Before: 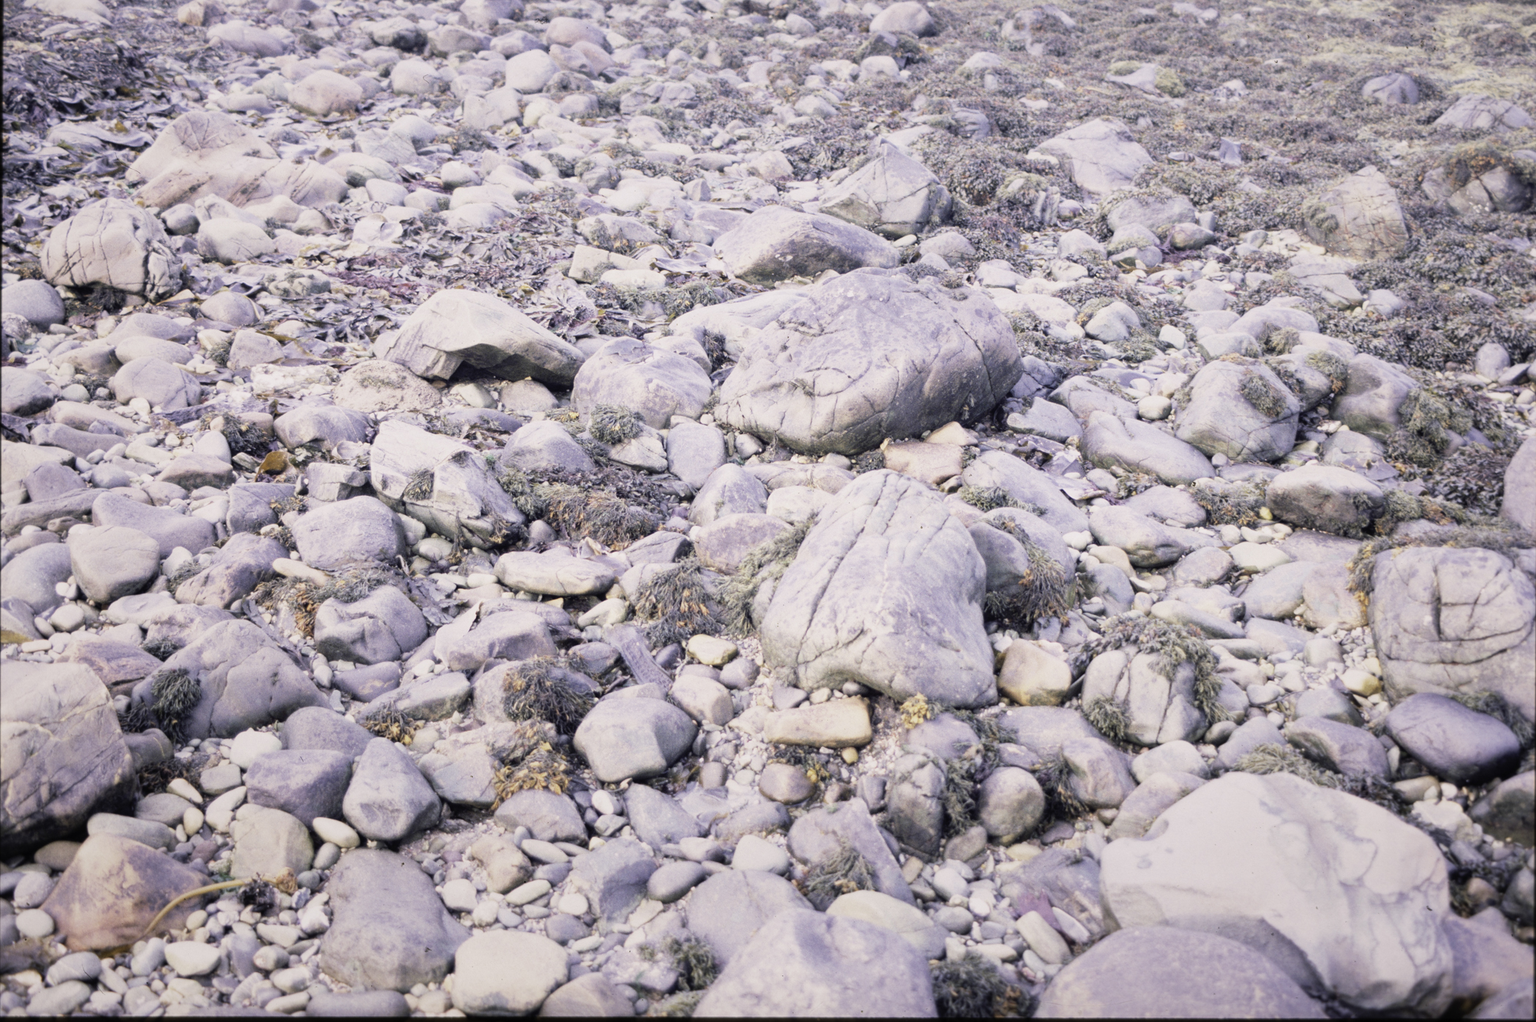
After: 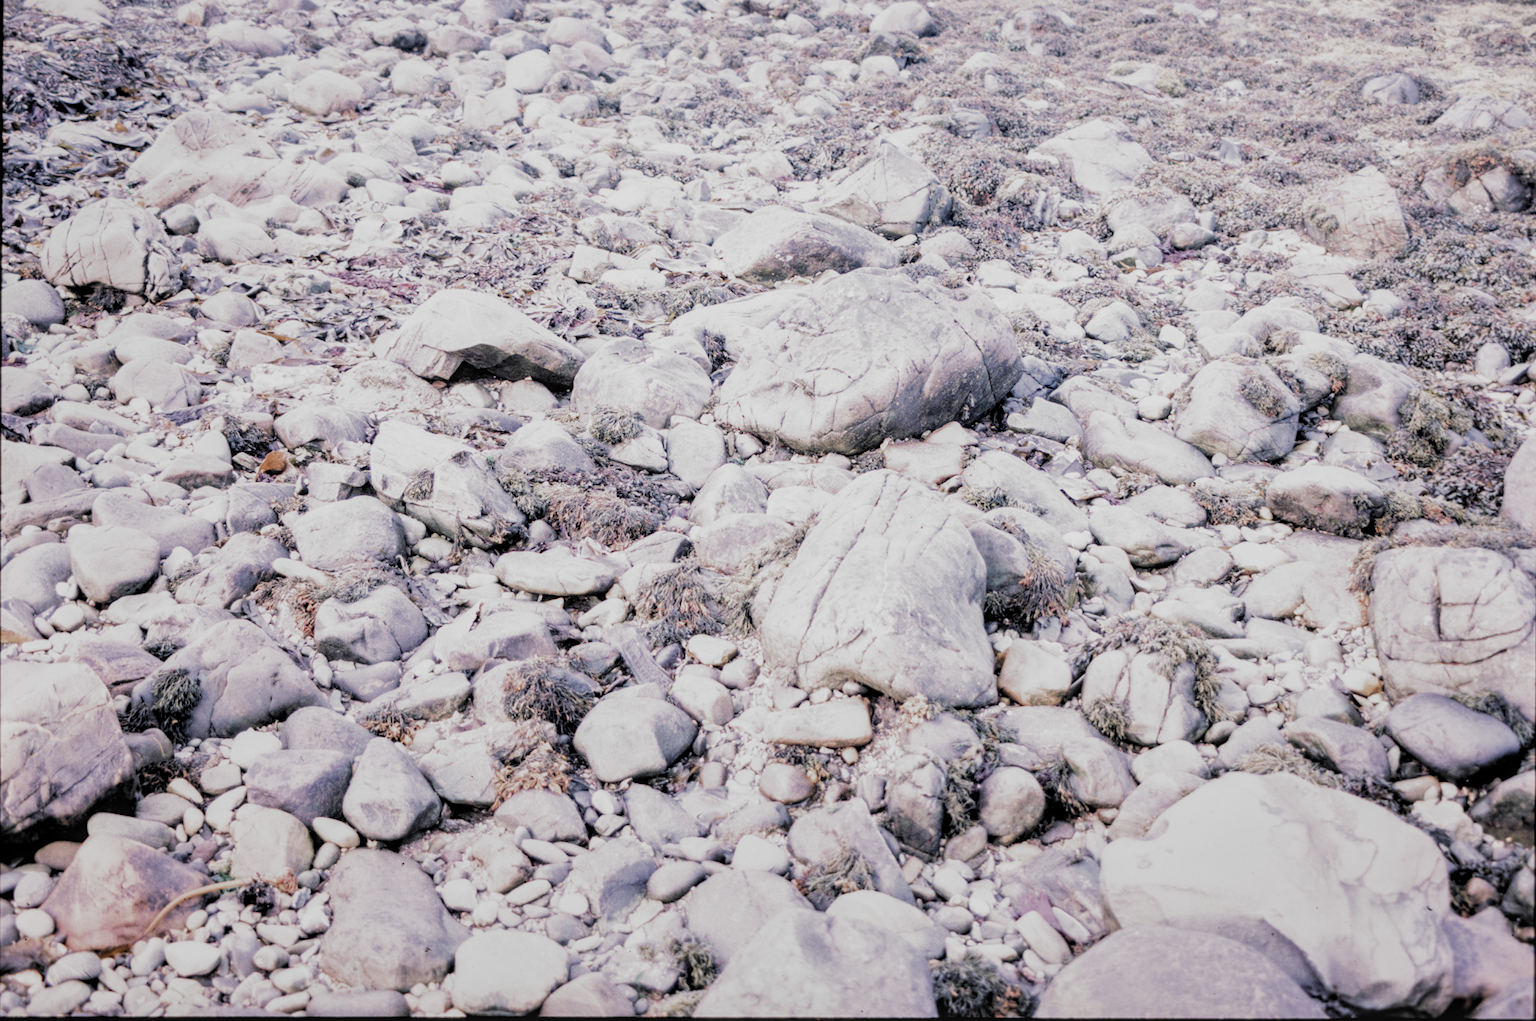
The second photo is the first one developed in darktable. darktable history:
local contrast: on, module defaults
filmic rgb: black relative exposure -5.01 EV, white relative exposure 3.96 EV, hardness 2.88, contrast 1.3, highlights saturation mix -31.4%, add noise in highlights 0.002, preserve chrominance max RGB, color science v3 (2019), use custom middle-gray values true, contrast in highlights soft
